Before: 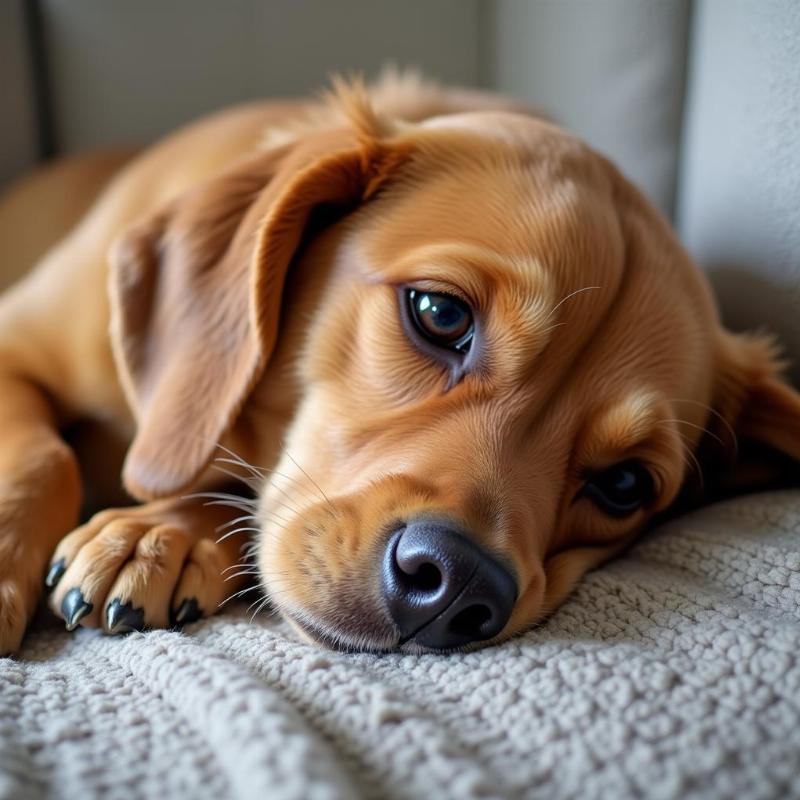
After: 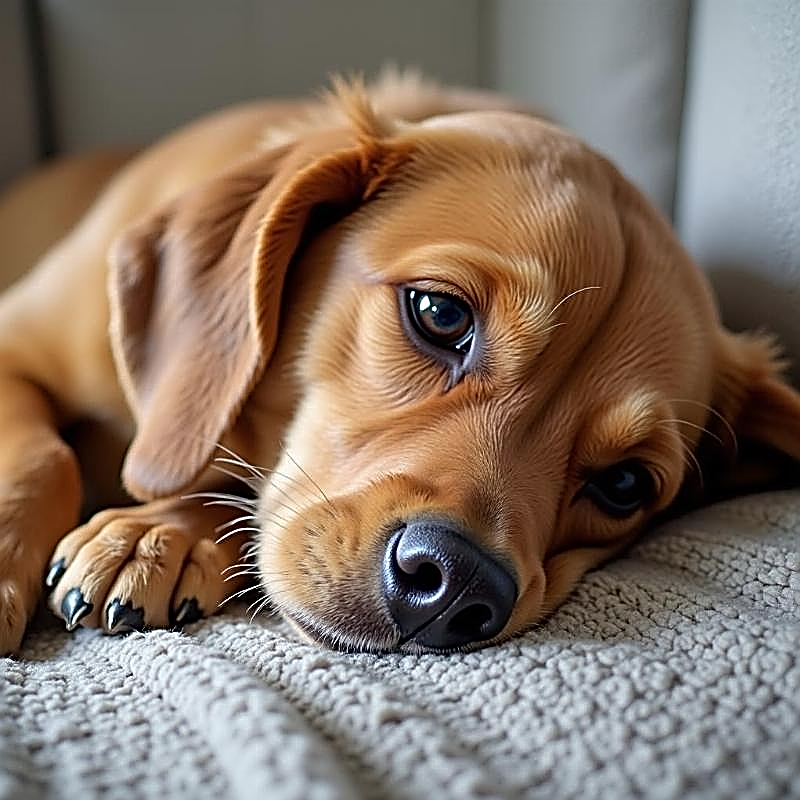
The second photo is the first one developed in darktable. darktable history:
contrast brightness saturation: saturation -0.048
sharpen: amount 1.994
